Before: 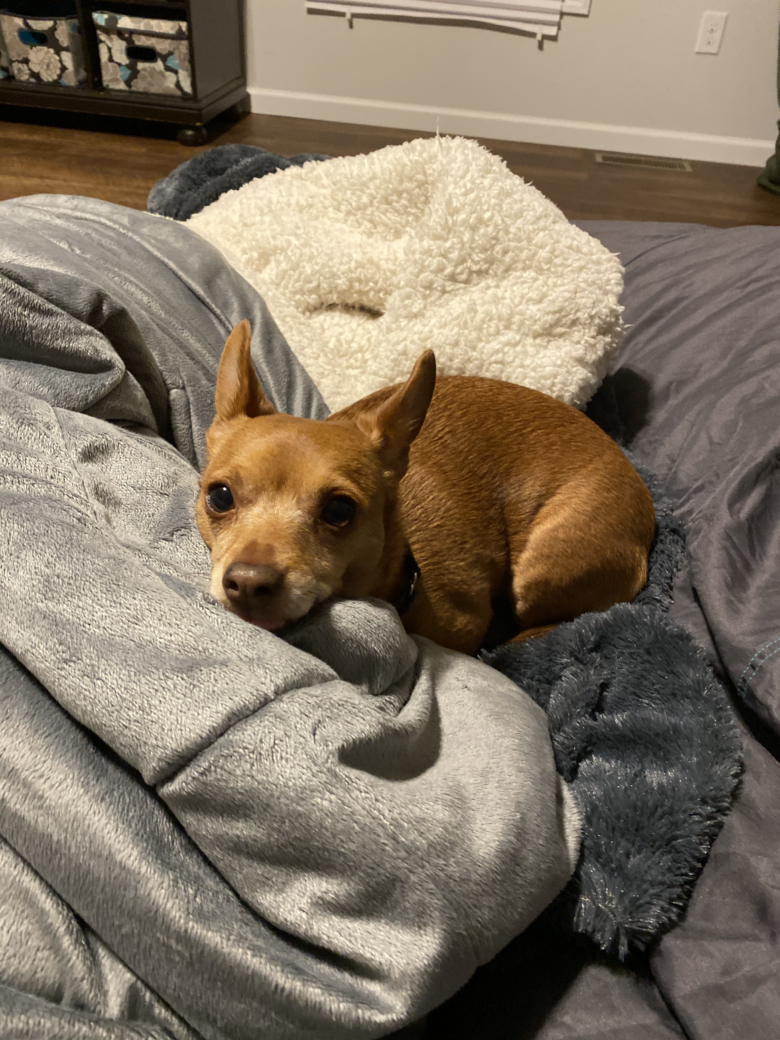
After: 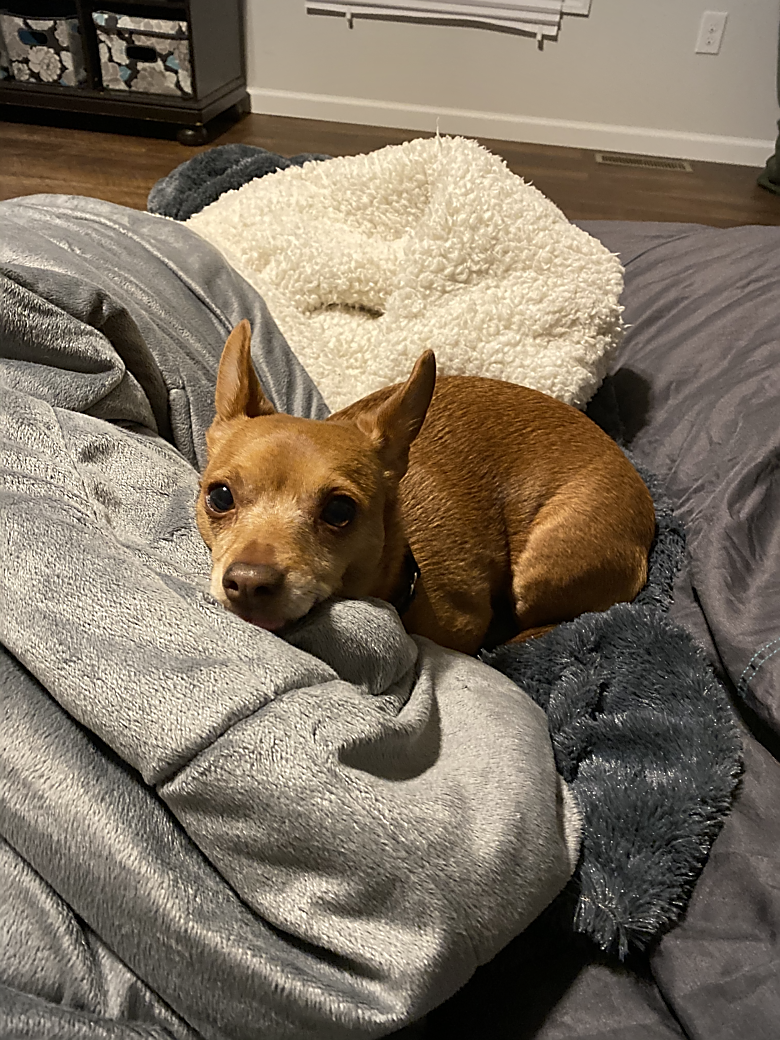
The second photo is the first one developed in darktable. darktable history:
sharpen: radius 1.427, amount 1.251, threshold 0.664
vignetting: fall-off radius 61.14%, brightness -0.442, saturation -0.686
